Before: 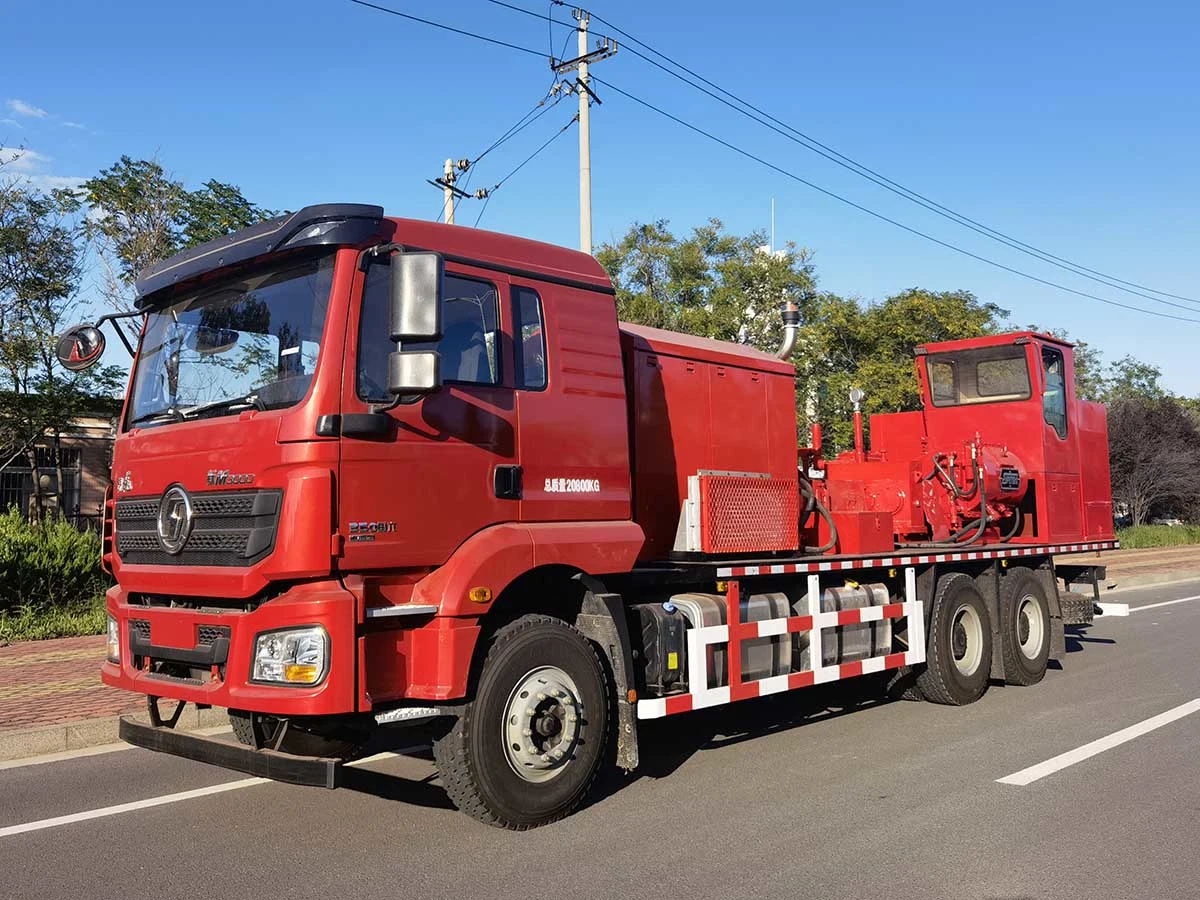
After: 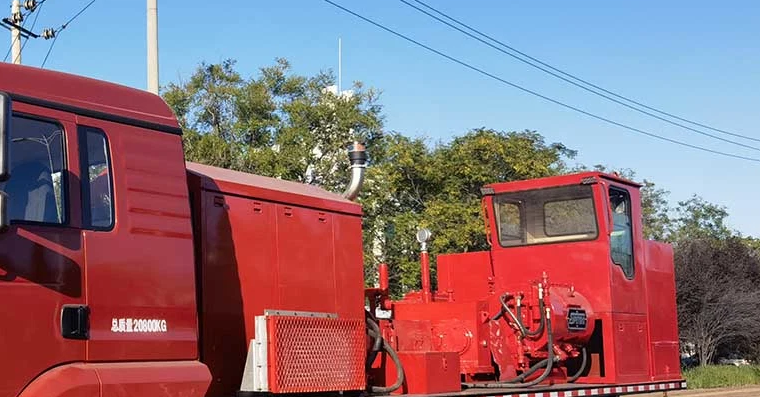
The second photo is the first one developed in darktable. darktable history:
crop: left 36.151%, top 17.817%, right 0.473%, bottom 38.049%
